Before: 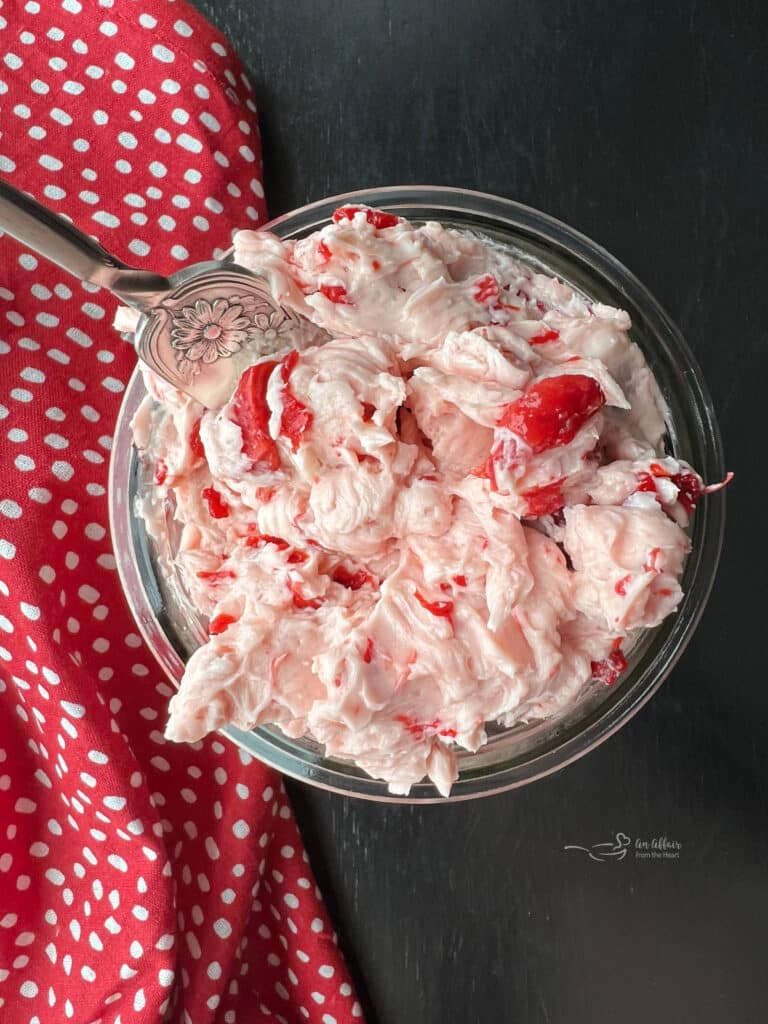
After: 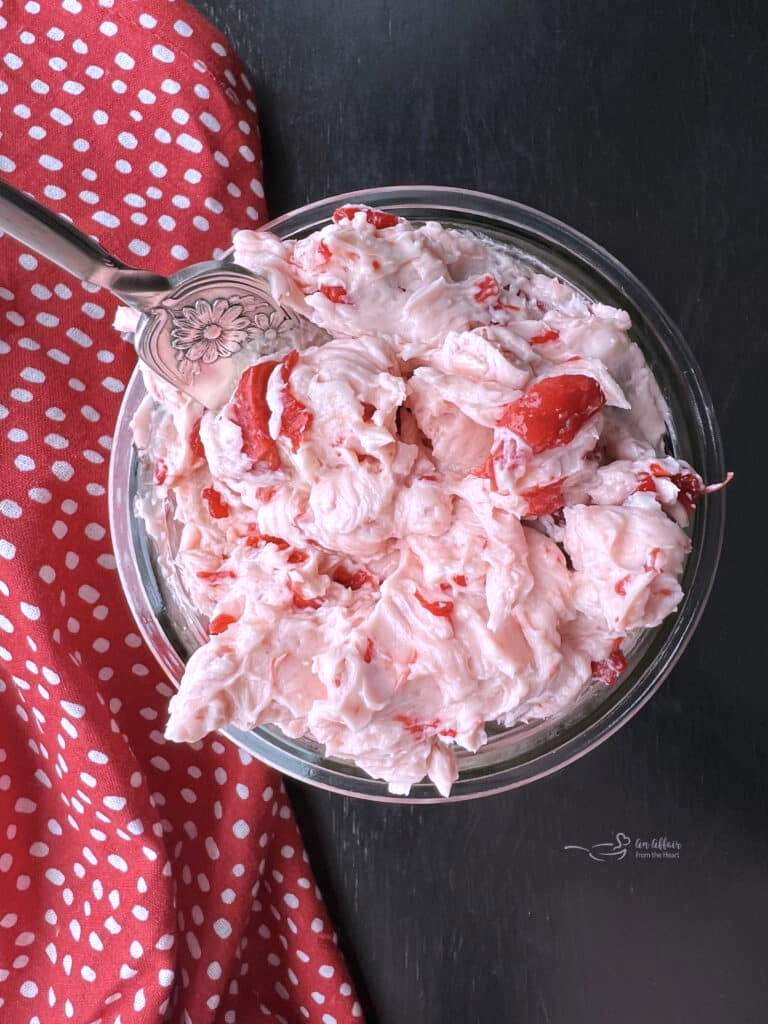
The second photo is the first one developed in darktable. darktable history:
rgb levels: preserve colors max RGB
color correction: saturation 0.85
exposure: compensate highlight preservation false
white balance: red 1.042, blue 1.17
